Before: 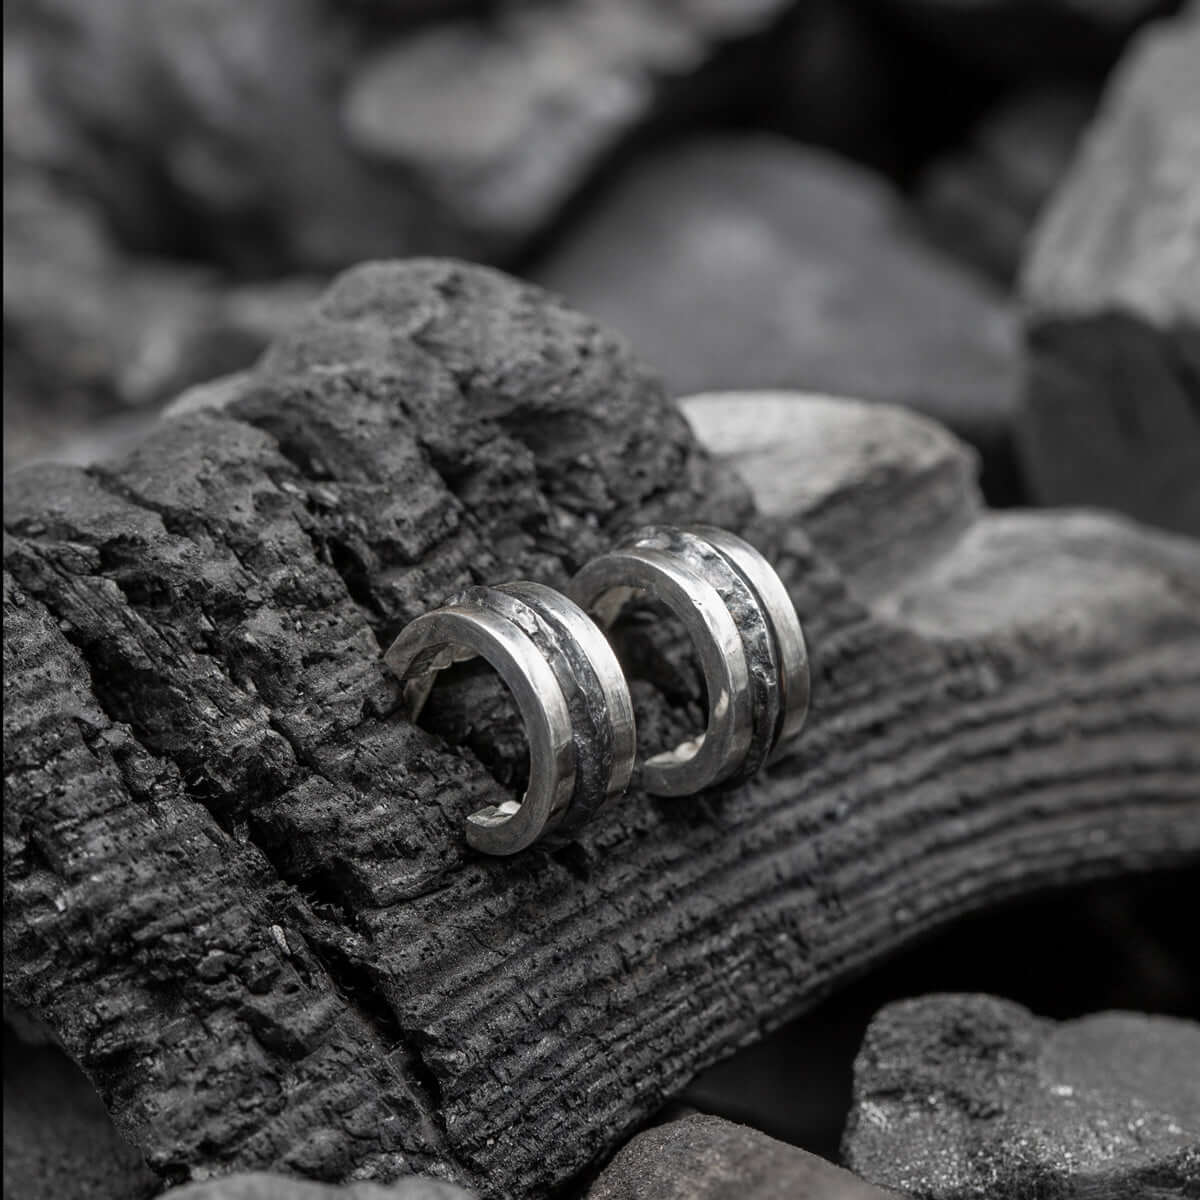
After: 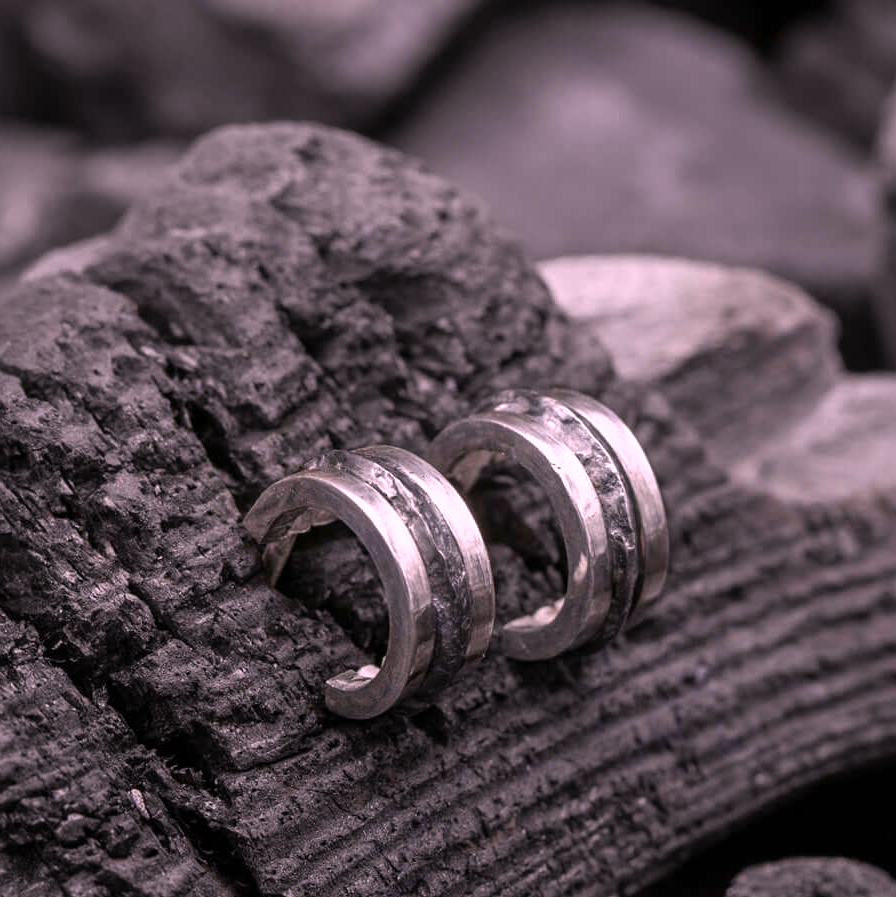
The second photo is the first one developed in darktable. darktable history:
crop and rotate: left 11.831%, top 11.346%, right 13.429%, bottom 13.899%
white balance: red 1.188, blue 1.11
